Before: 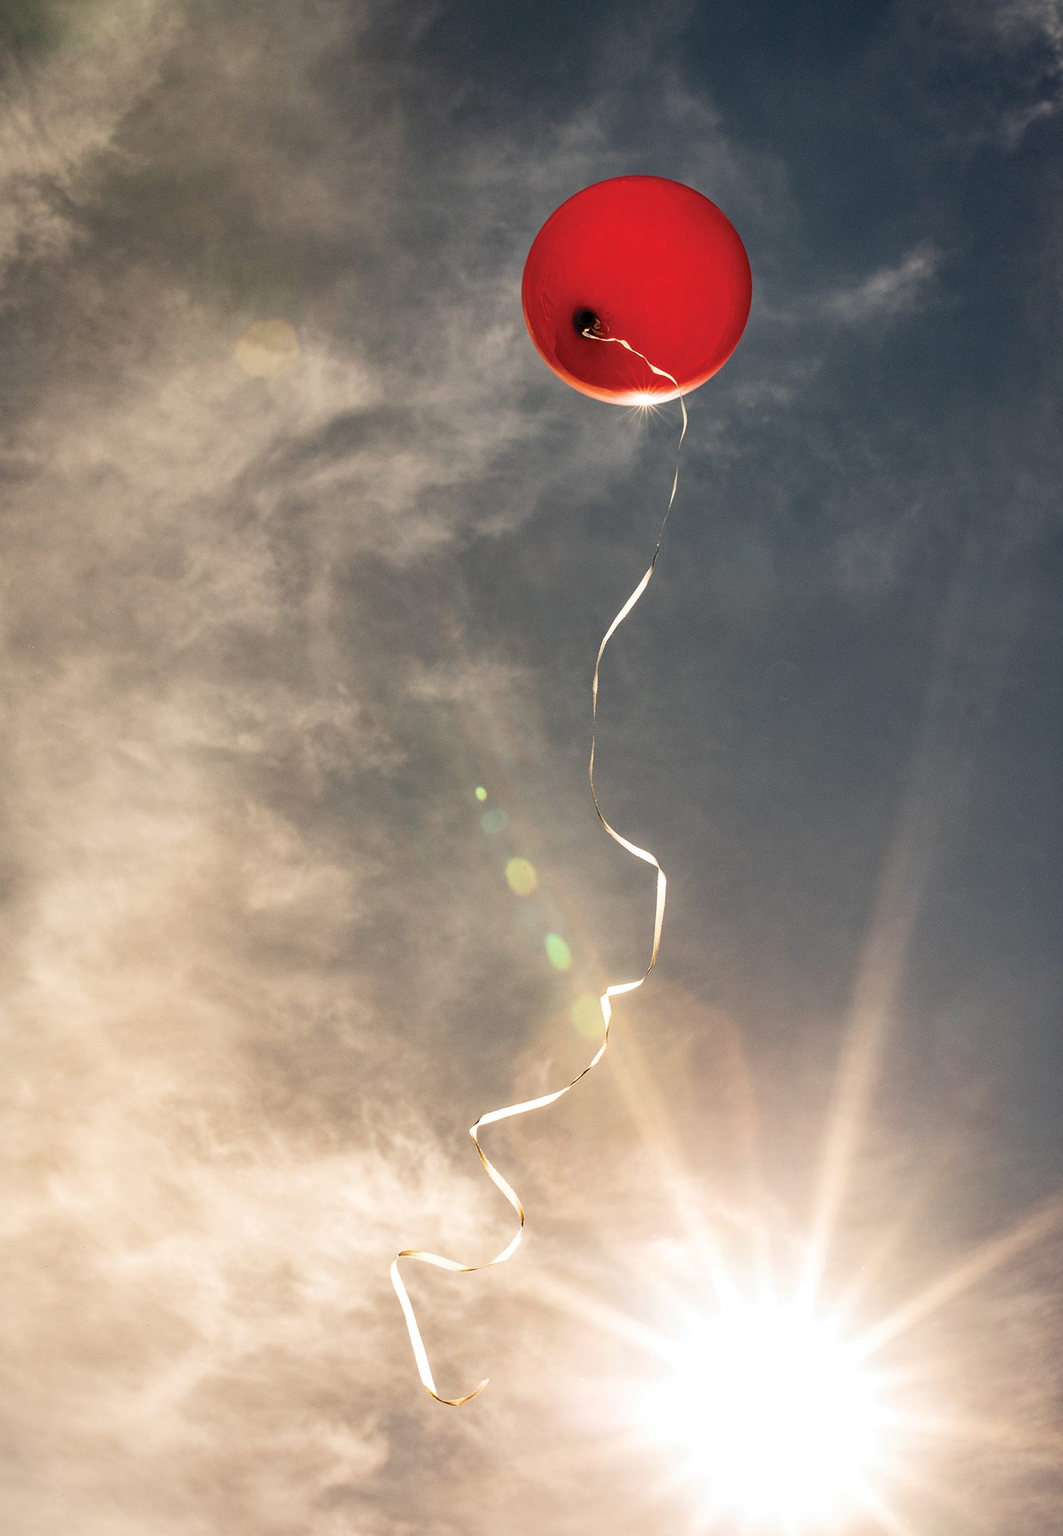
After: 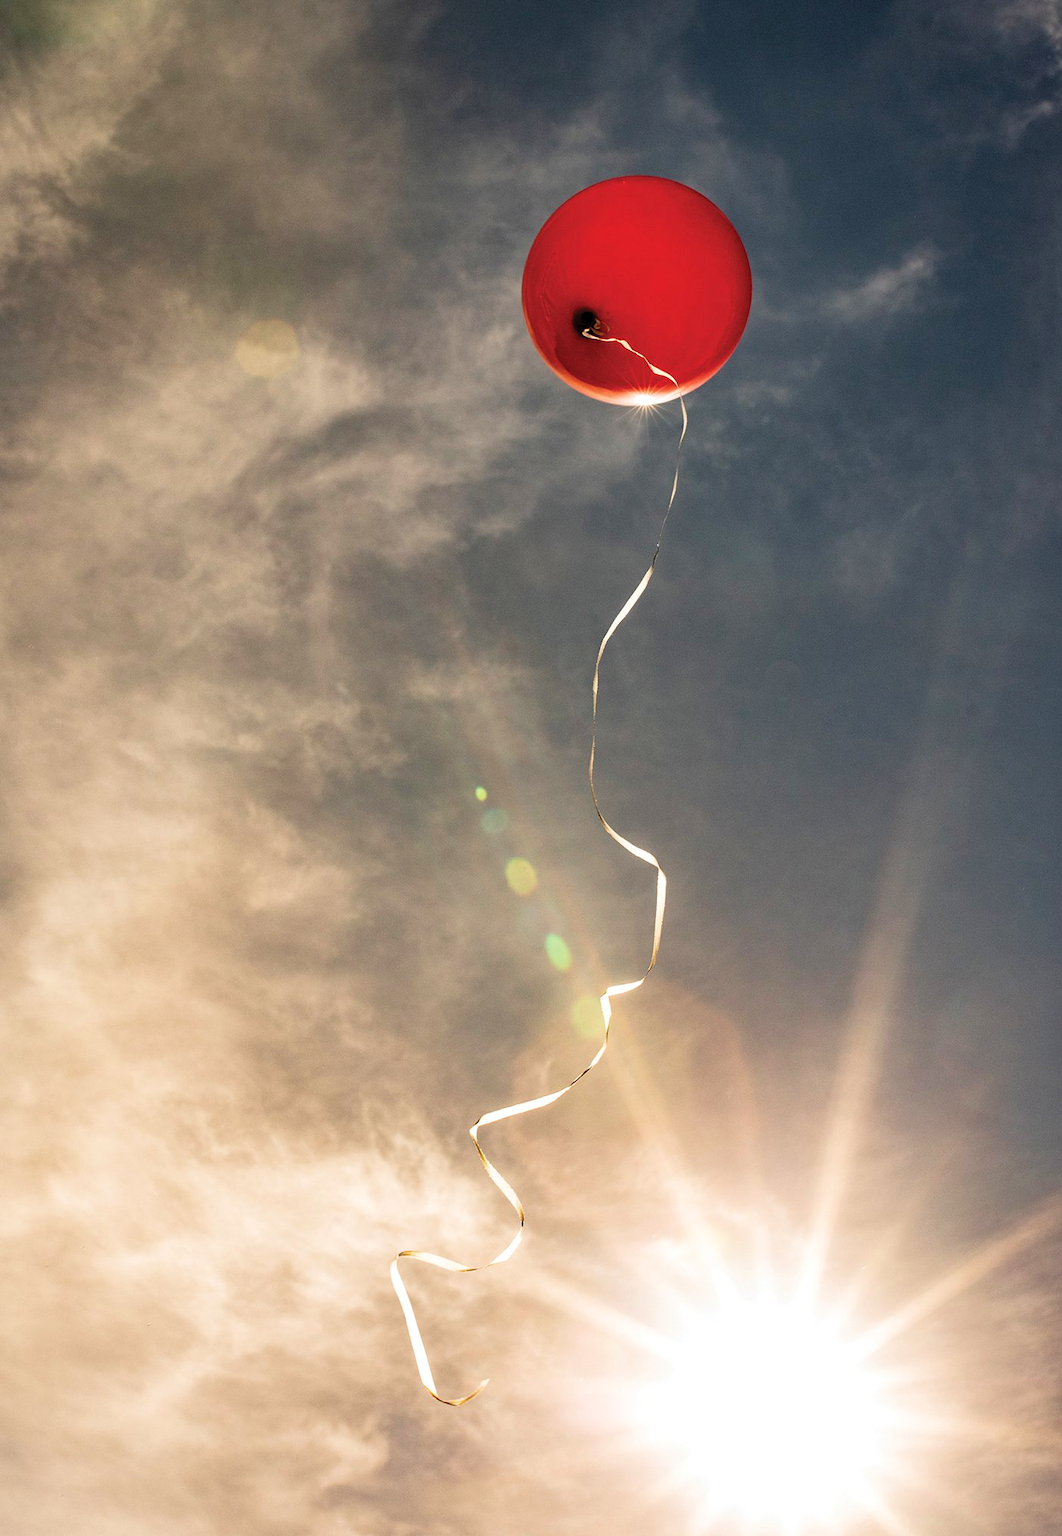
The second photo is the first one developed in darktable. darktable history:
velvia: on, module defaults
levels: levels [0.016, 0.5, 0.996]
